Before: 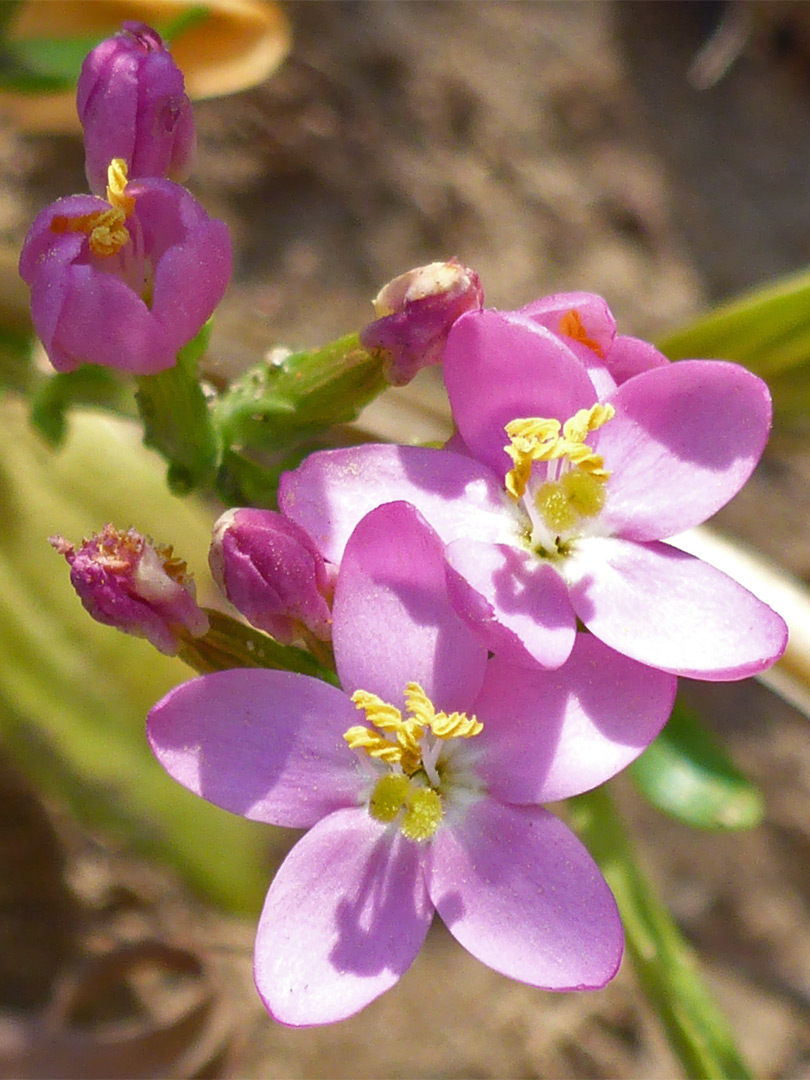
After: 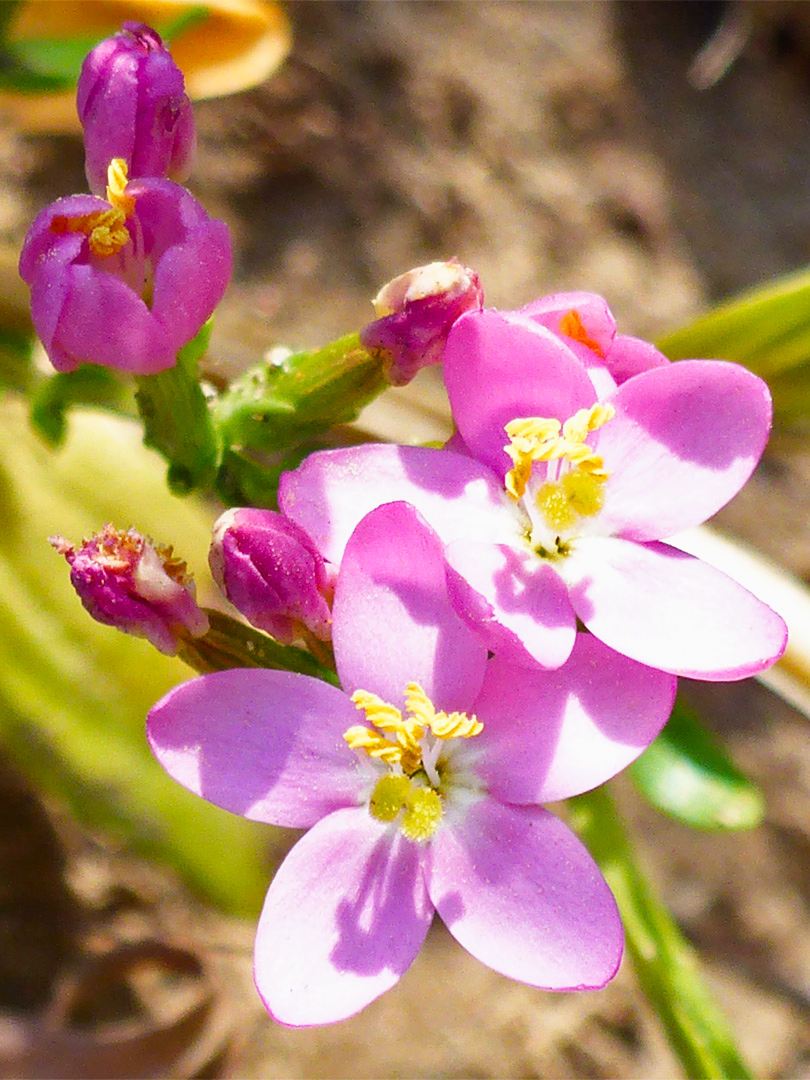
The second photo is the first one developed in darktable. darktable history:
tone curve: curves: ch0 [(0, 0) (0.051, 0.021) (0.11, 0.069) (0.249, 0.235) (0.452, 0.526) (0.596, 0.713) (0.703, 0.83) (0.851, 0.938) (1, 1)]; ch1 [(0, 0) (0.1, 0.038) (0.318, 0.221) (0.413, 0.325) (0.443, 0.412) (0.483, 0.474) (0.503, 0.501) (0.516, 0.517) (0.548, 0.568) (0.569, 0.599) (0.594, 0.634) (0.666, 0.701) (1, 1)]; ch2 [(0, 0) (0.453, 0.435) (0.479, 0.476) (0.504, 0.5) (0.529, 0.537) (0.556, 0.583) (0.584, 0.618) (0.824, 0.815) (1, 1)], preserve colors none
filmic rgb: black relative exposure -16 EV, white relative exposure 2.92 EV, hardness 9.96
